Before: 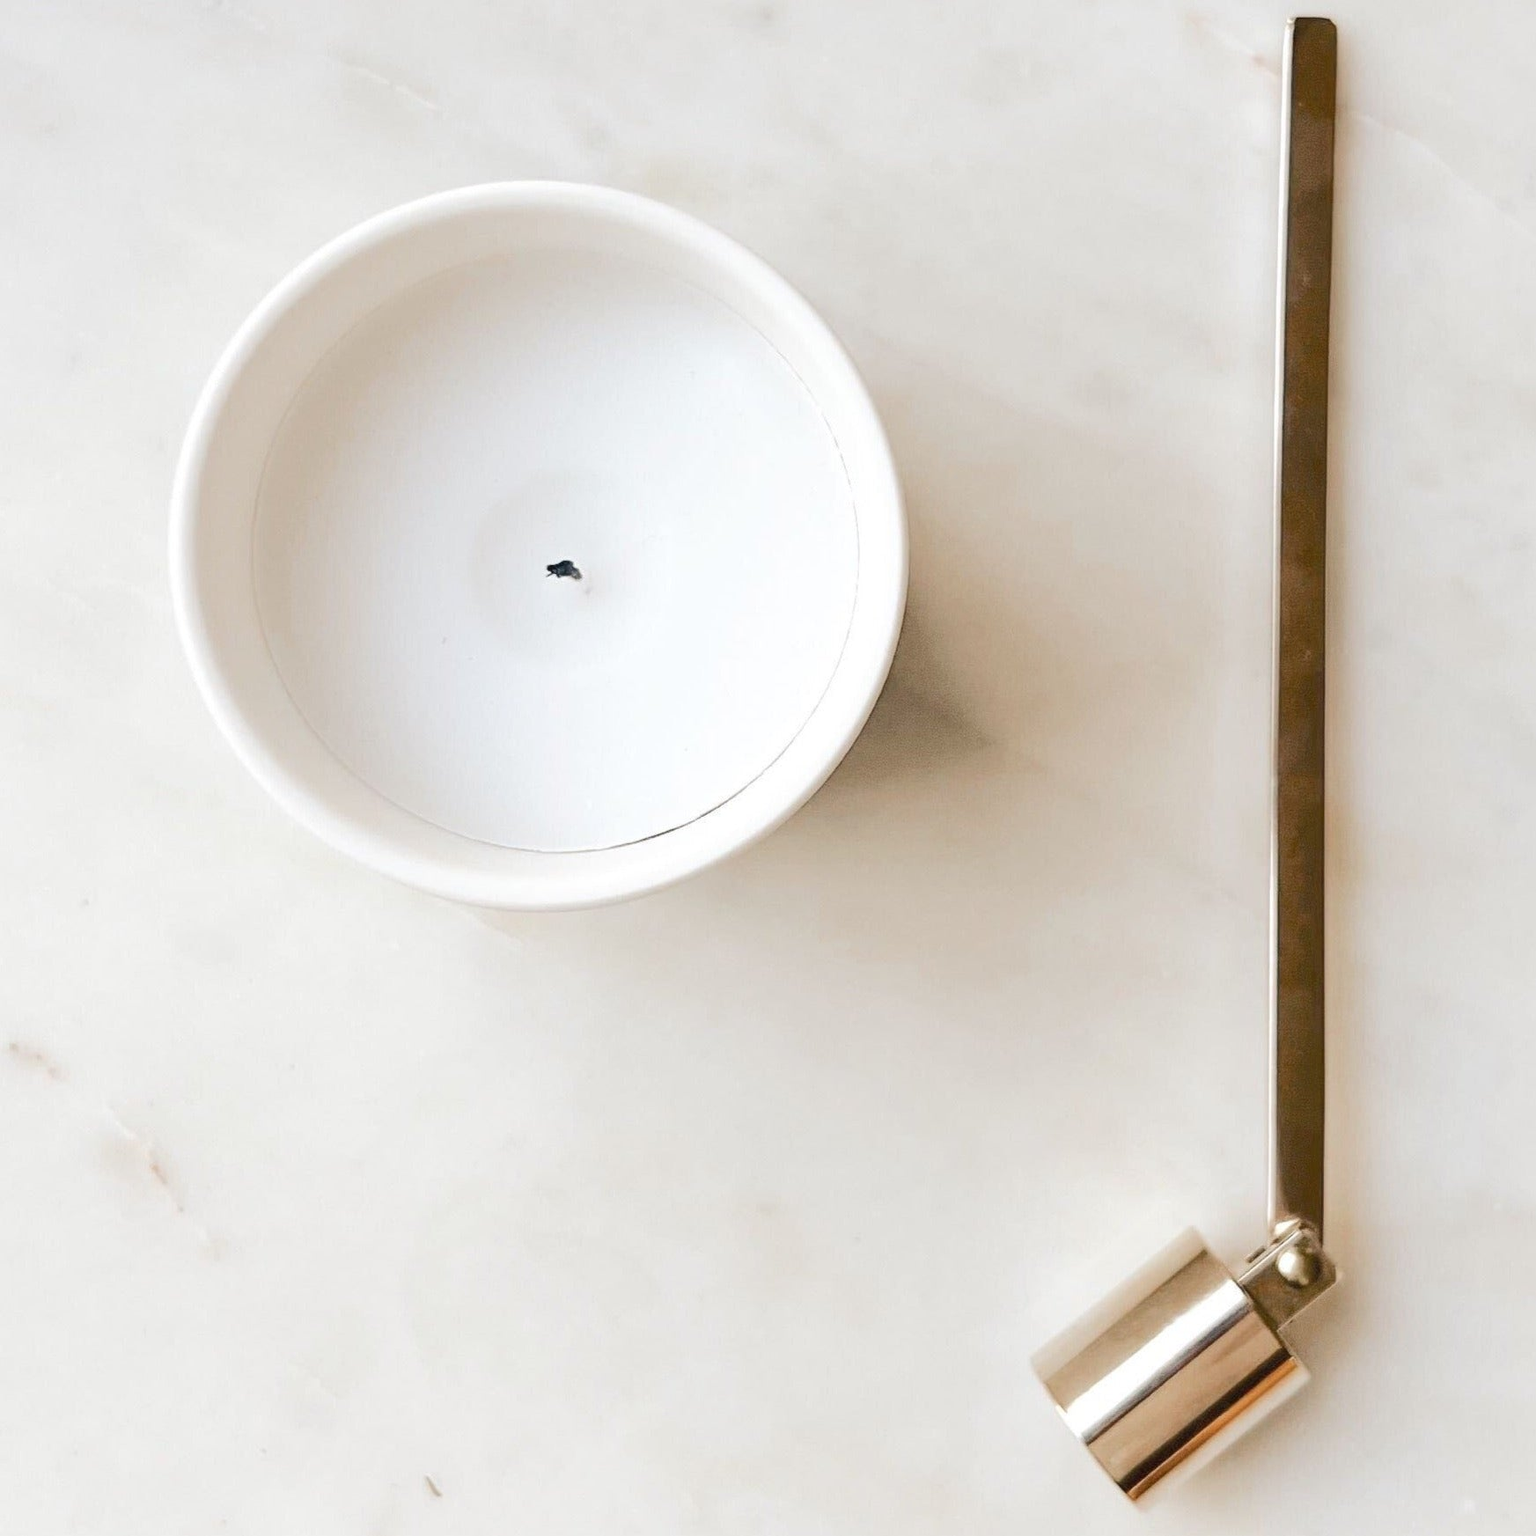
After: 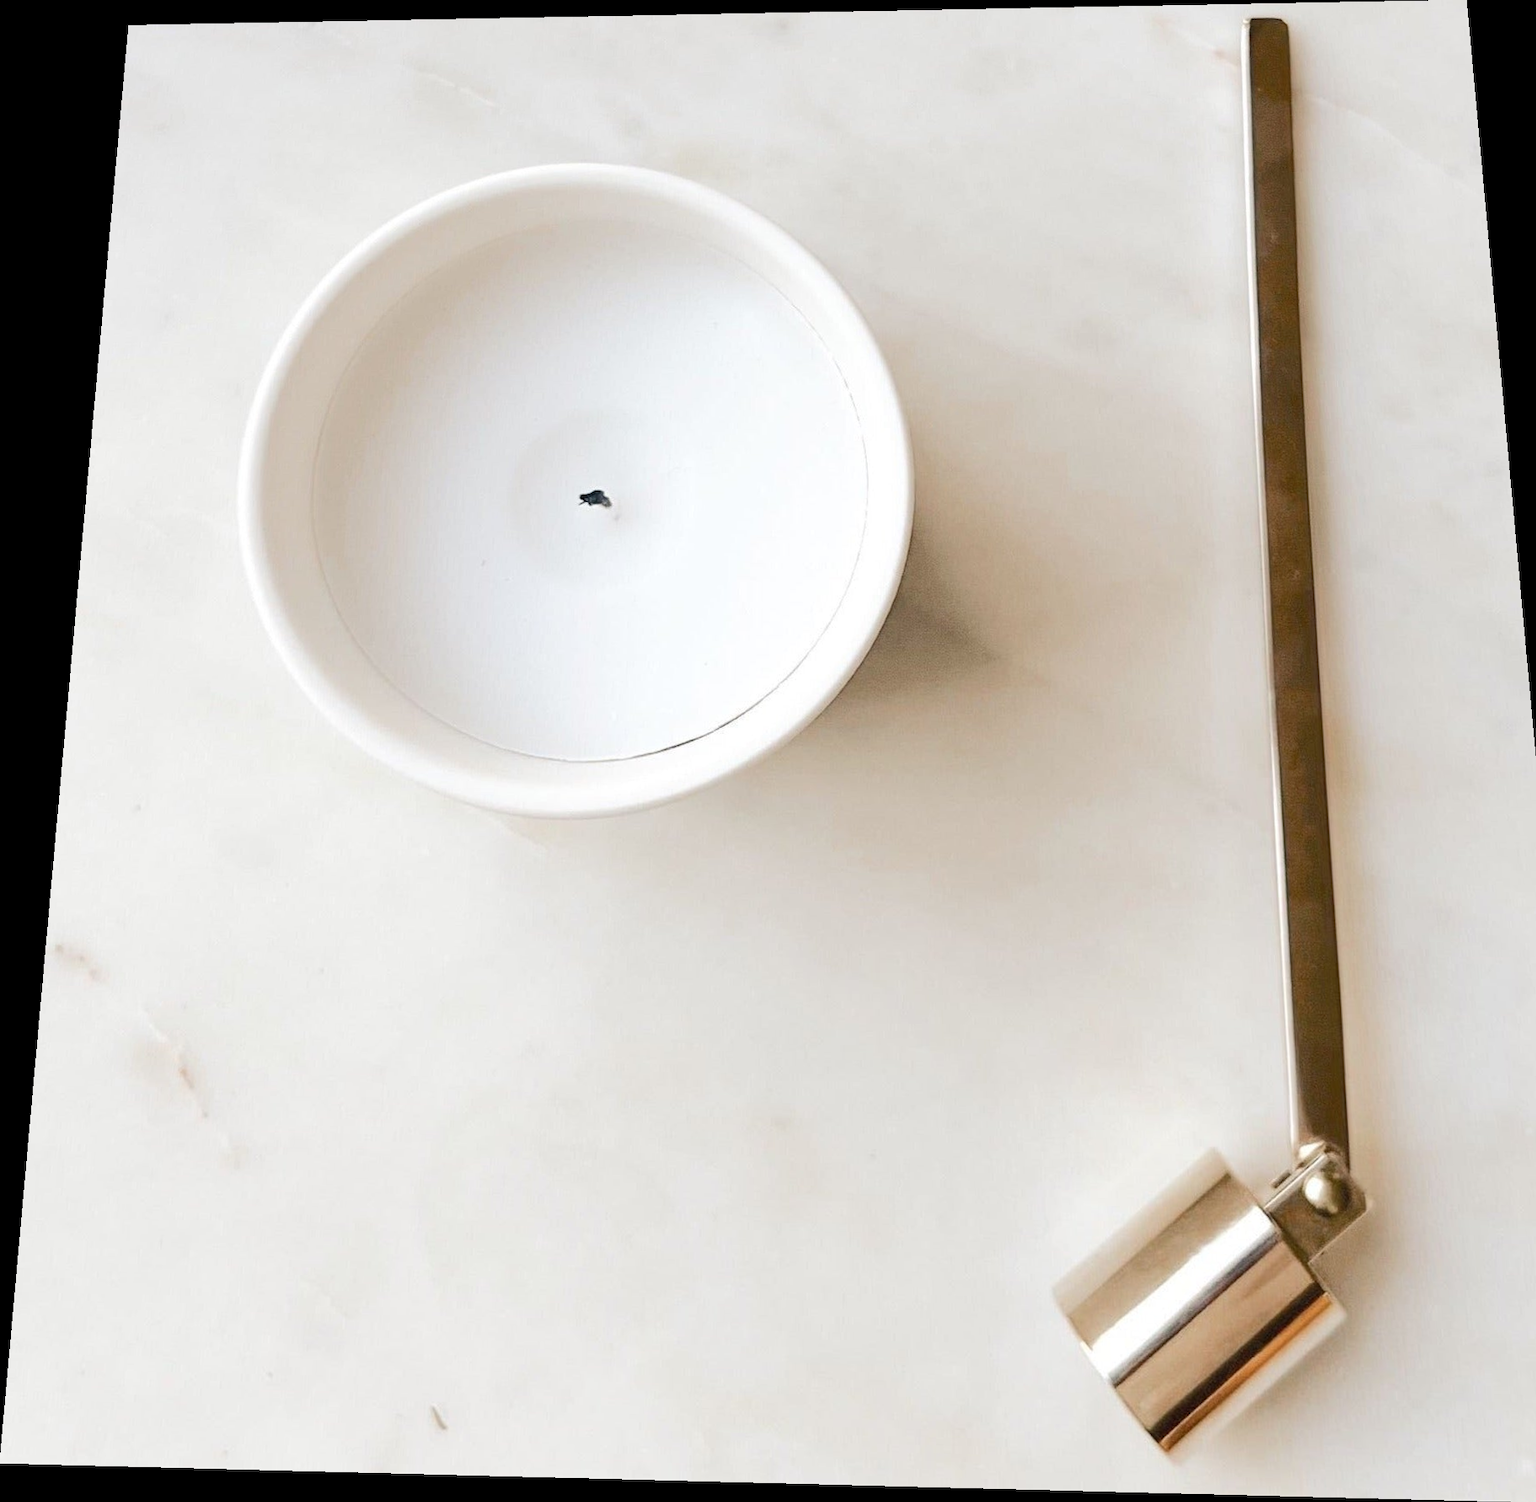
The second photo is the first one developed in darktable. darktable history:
rotate and perspective: rotation 0.128°, lens shift (vertical) -0.181, lens shift (horizontal) -0.044, shear 0.001, automatic cropping off
crop: right 4.126%, bottom 0.031%
